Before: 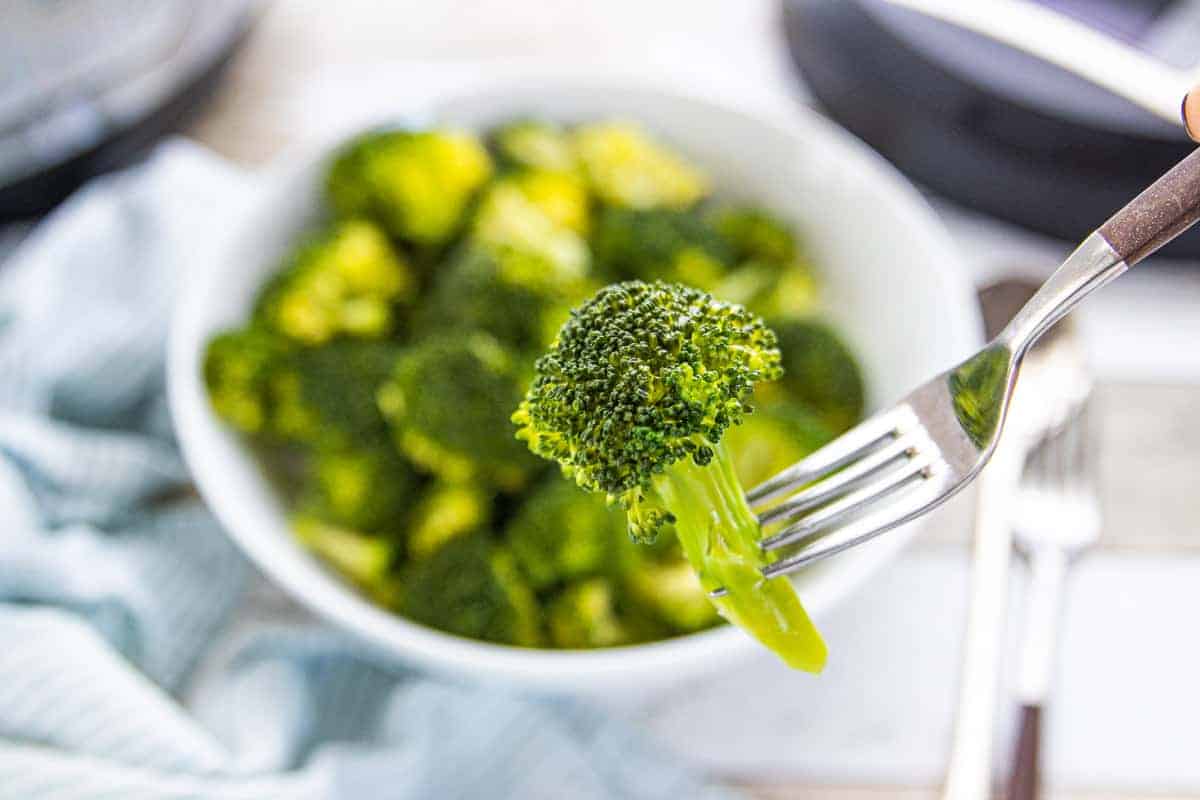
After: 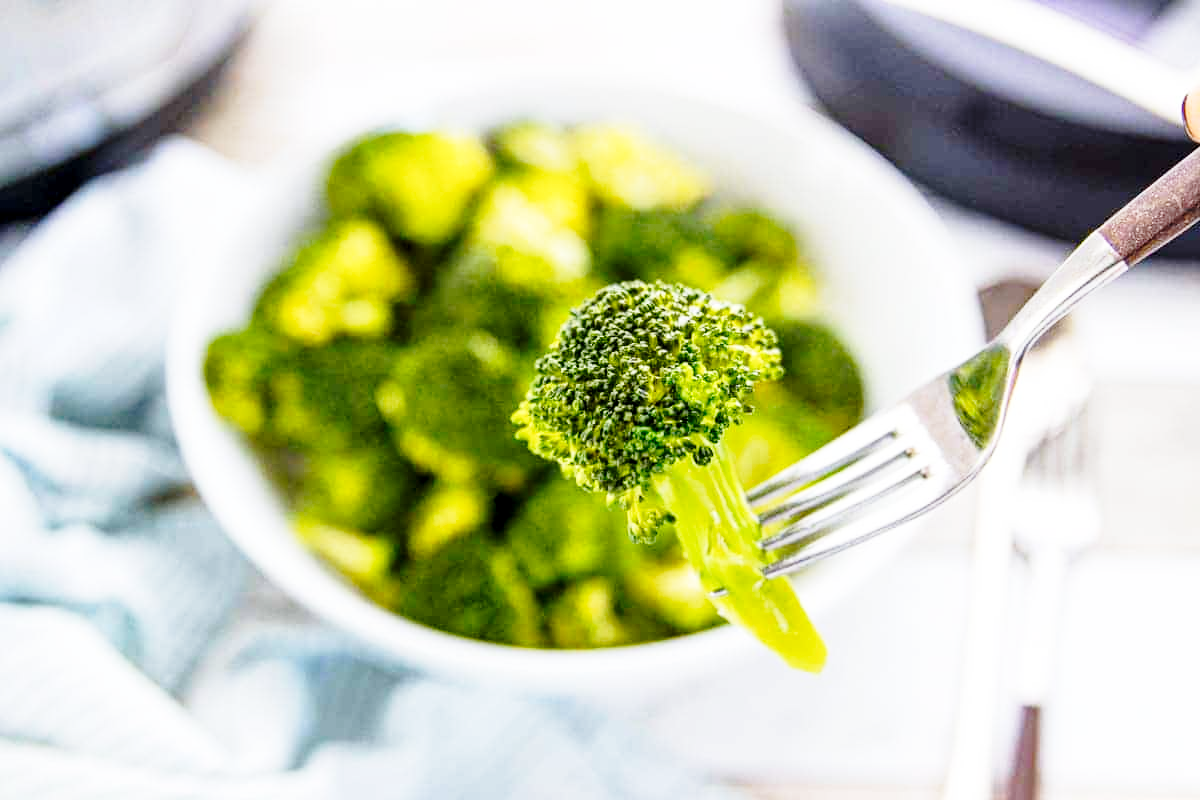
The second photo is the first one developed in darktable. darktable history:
base curve: curves: ch0 [(0, 0) (0.028, 0.03) (0.121, 0.232) (0.46, 0.748) (0.859, 0.968) (1, 1)], preserve colors none
exposure: black level correction 0.007, compensate exposure bias true, compensate highlight preservation false
